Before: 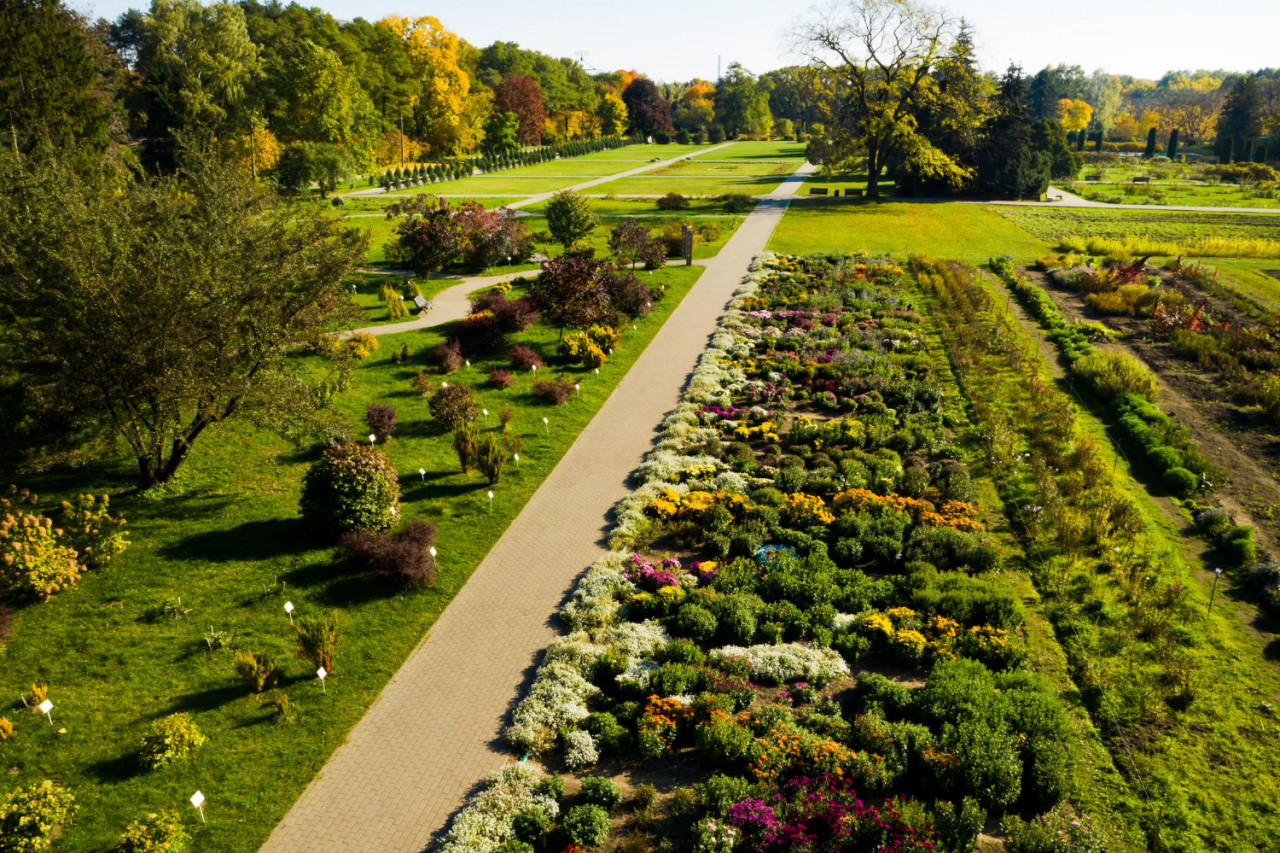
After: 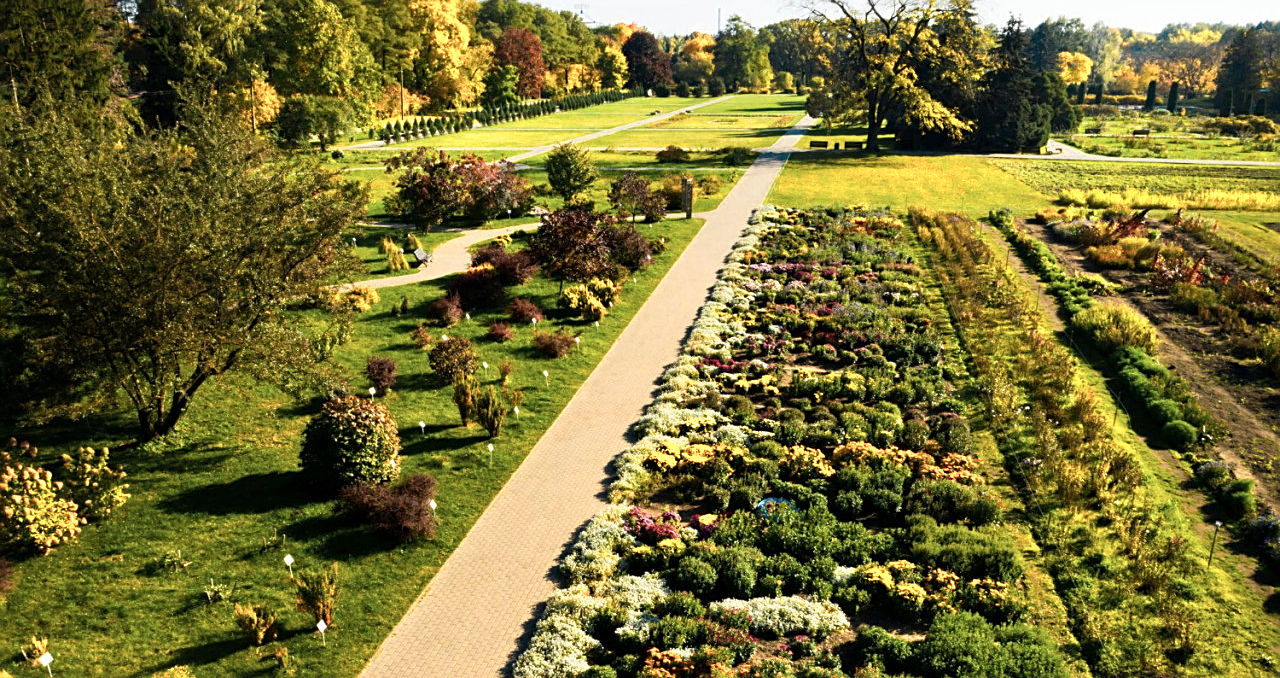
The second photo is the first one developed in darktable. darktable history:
crop and rotate: top 5.651%, bottom 14.861%
sharpen: on, module defaults
color zones: curves: ch0 [(0.018, 0.548) (0.197, 0.654) (0.425, 0.447) (0.605, 0.658) (0.732, 0.579)]; ch1 [(0.105, 0.531) (0.224, 0.531) (0.386, 0.39) (0.618, 0.456) (0.732, 0.456) (0.956, 0.421)]; ch2 [(0.039, 0.583) (0.215, 0.465) (0.399, 0.544) (0.465, 0.548) (0.614, 0.447) (0.724, 0.43) (0.882, 0.623) (0.956, 0.632)]
